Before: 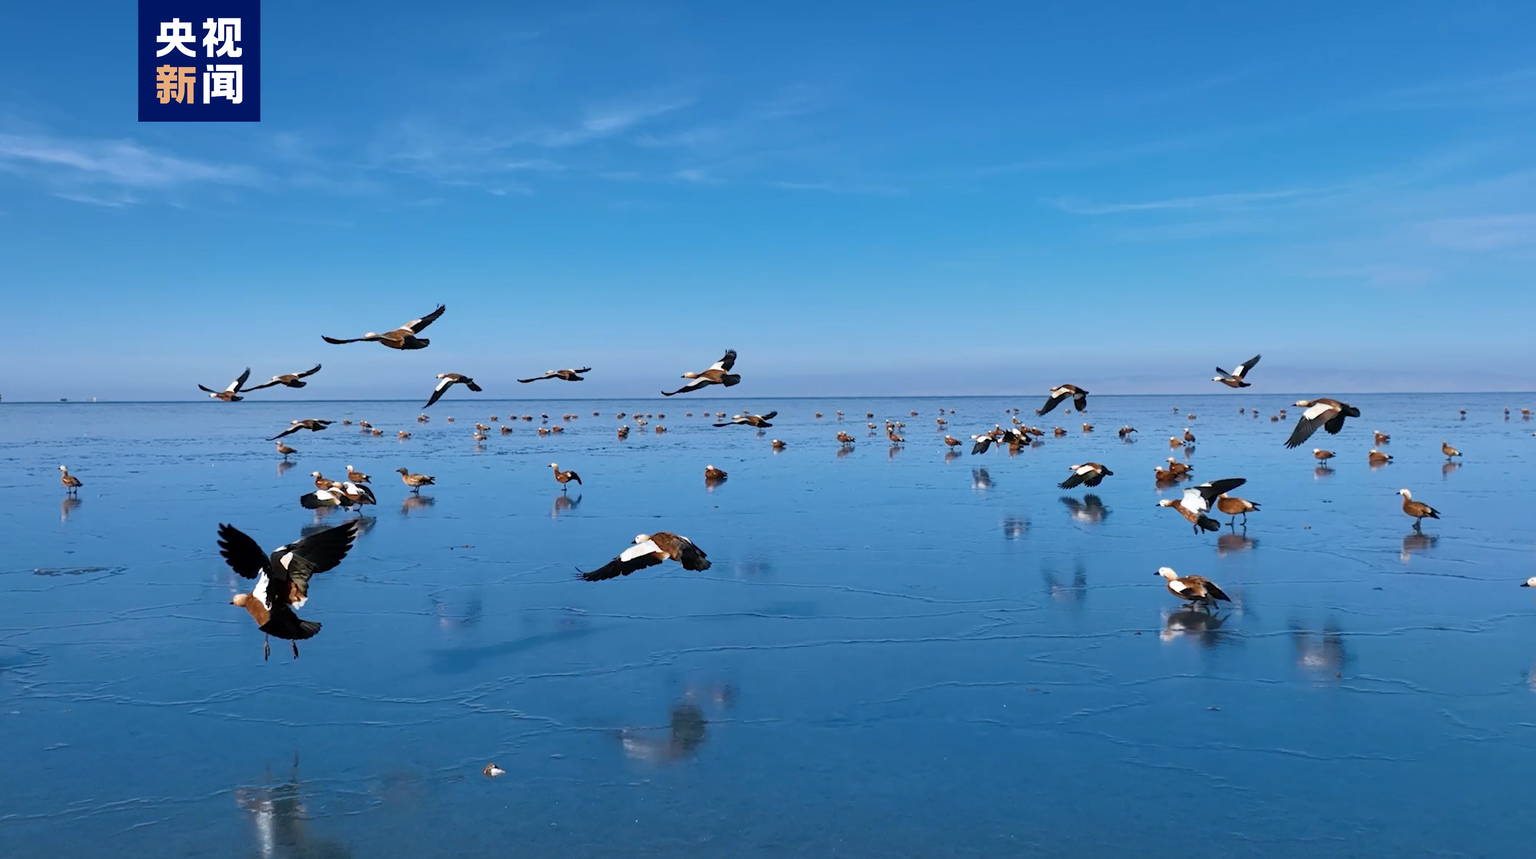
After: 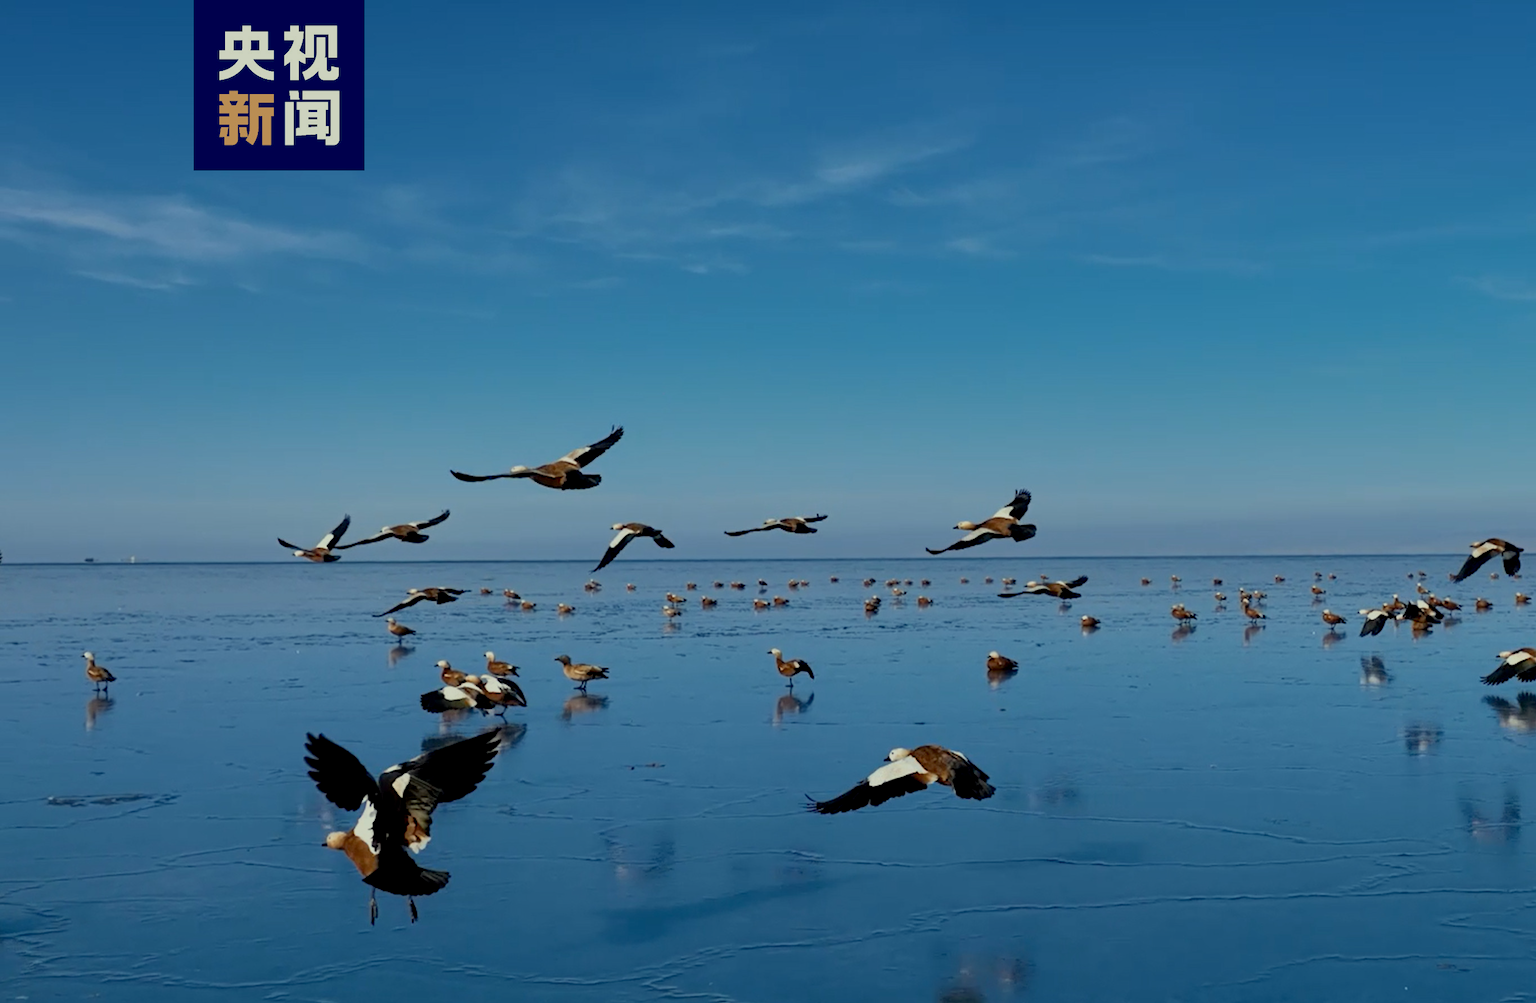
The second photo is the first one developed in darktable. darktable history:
exposure: black level correction 0.009, exposure -0.65 EV, compensate exposure bias true, compensate highlight preservation false
crop: right 28.535%, bottom 16.519%
color correction: highlights a* -5.9, highlights b* 11.15
